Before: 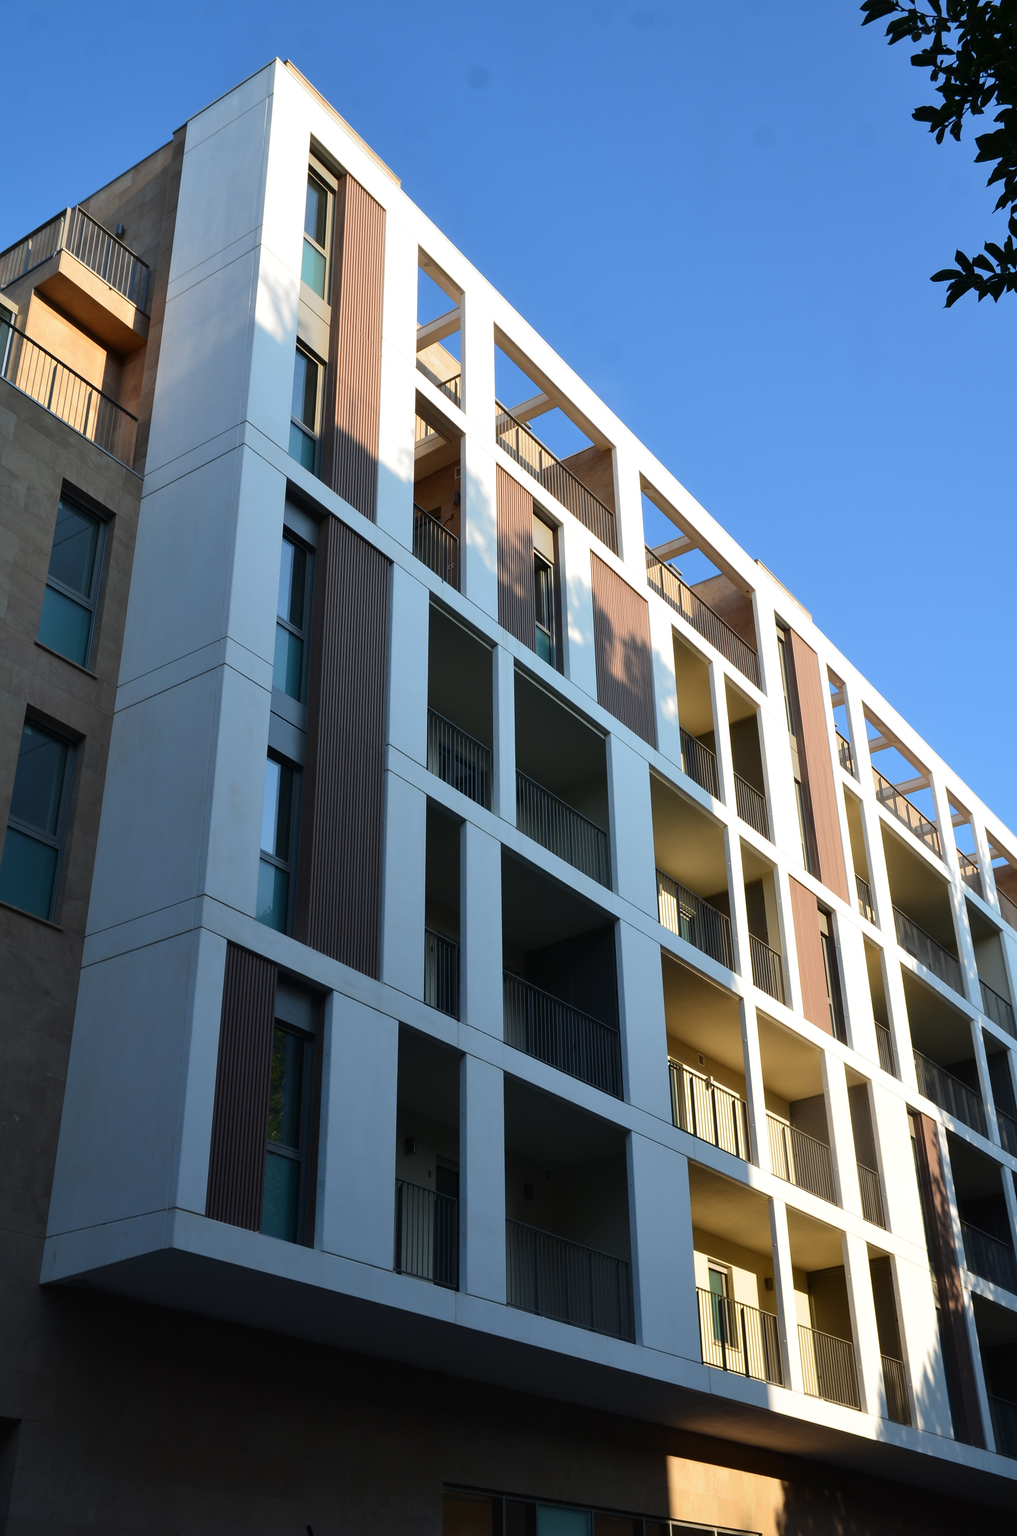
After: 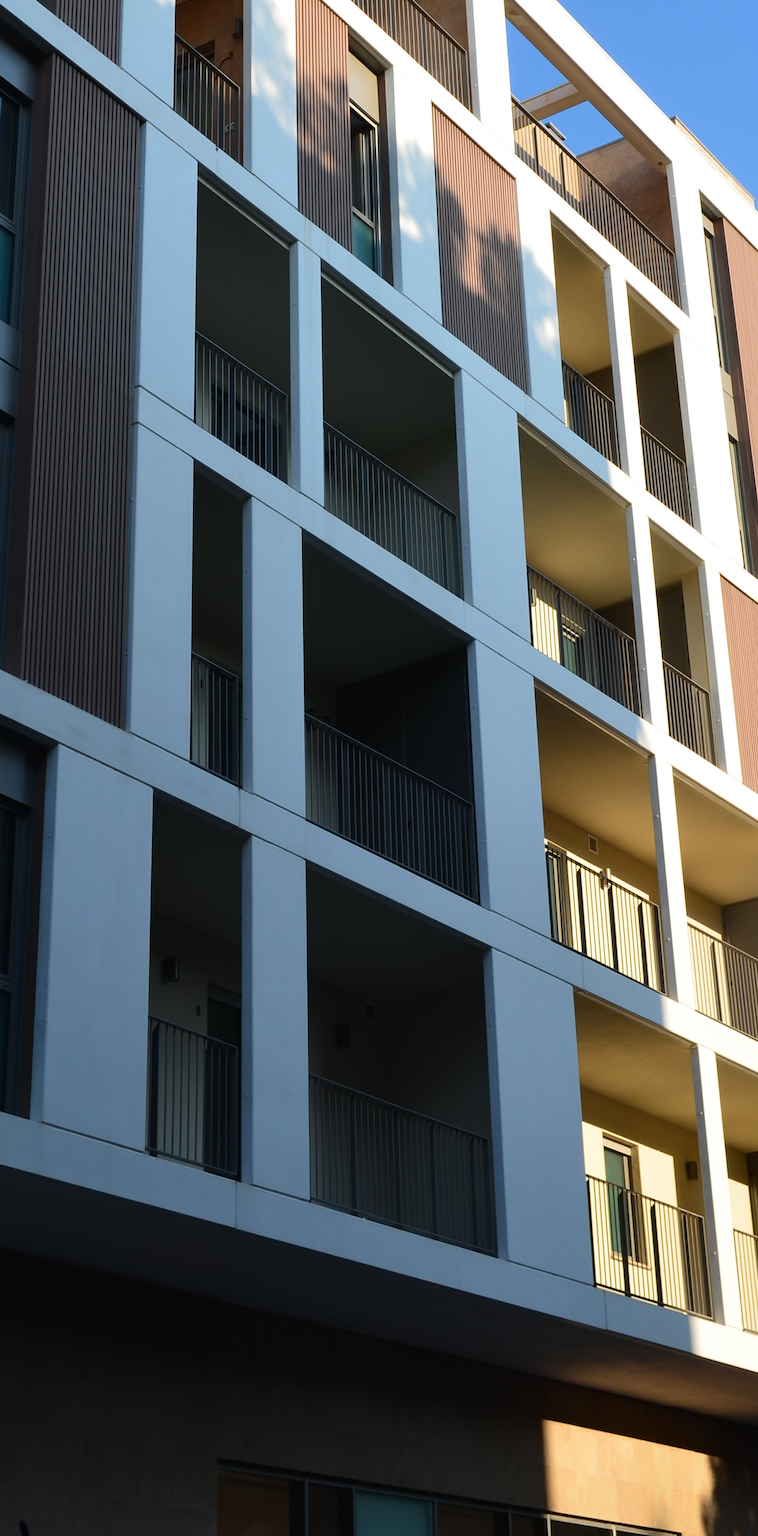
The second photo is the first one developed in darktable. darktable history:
crop and rotate: left 28.867%, top 31.193%, right 19.843%
